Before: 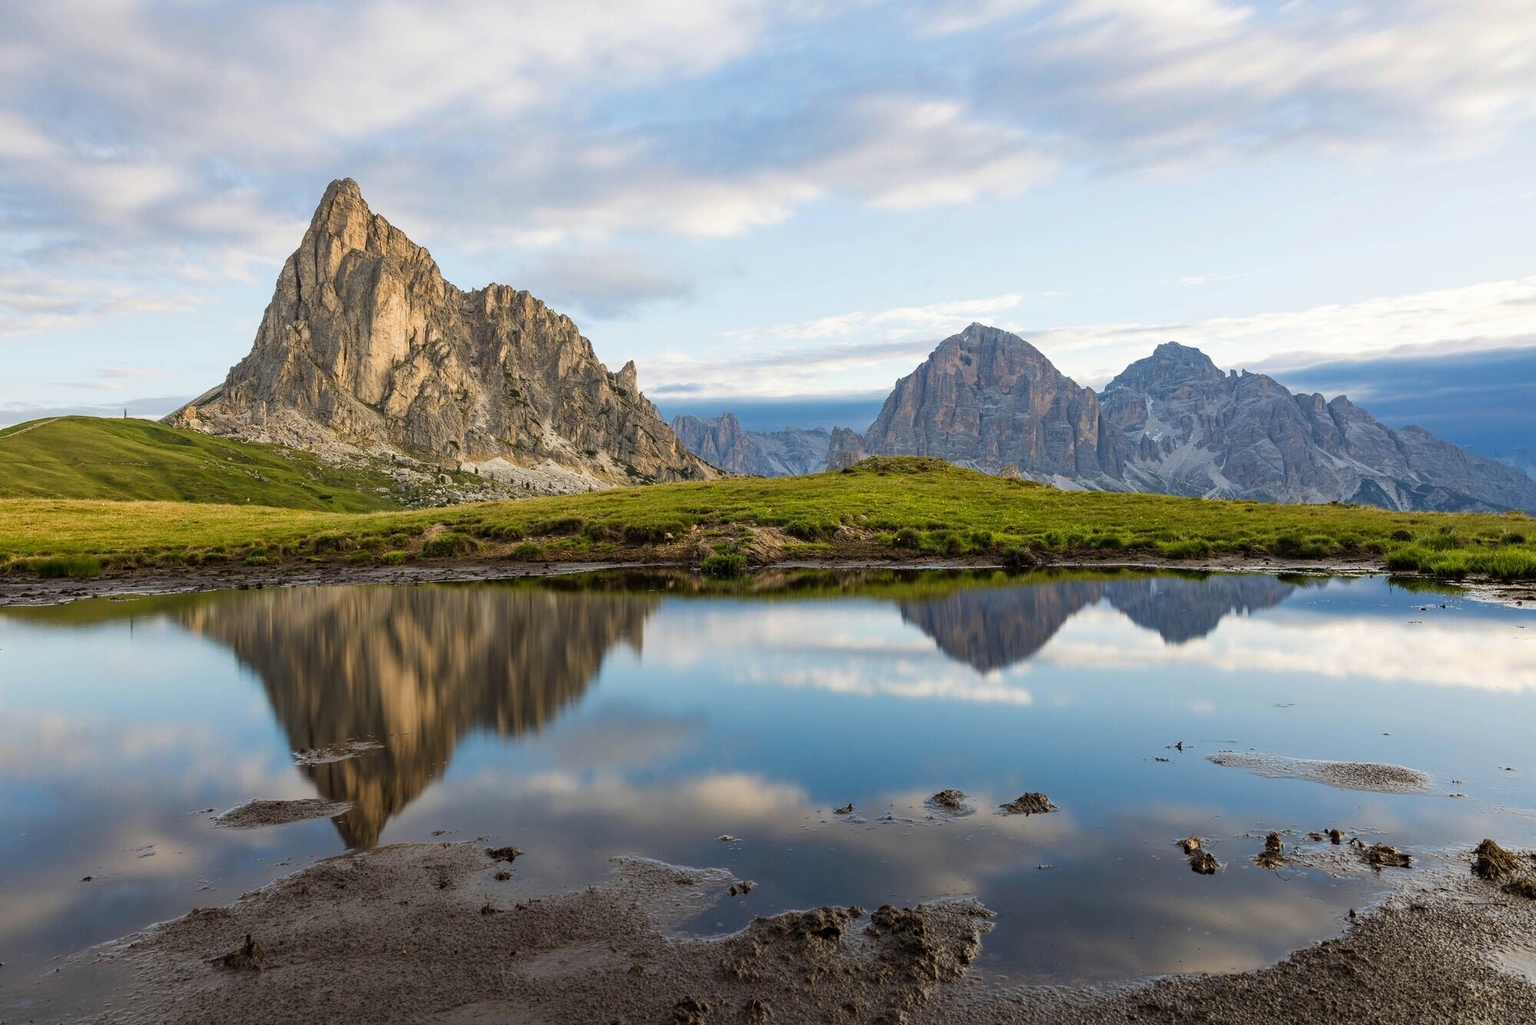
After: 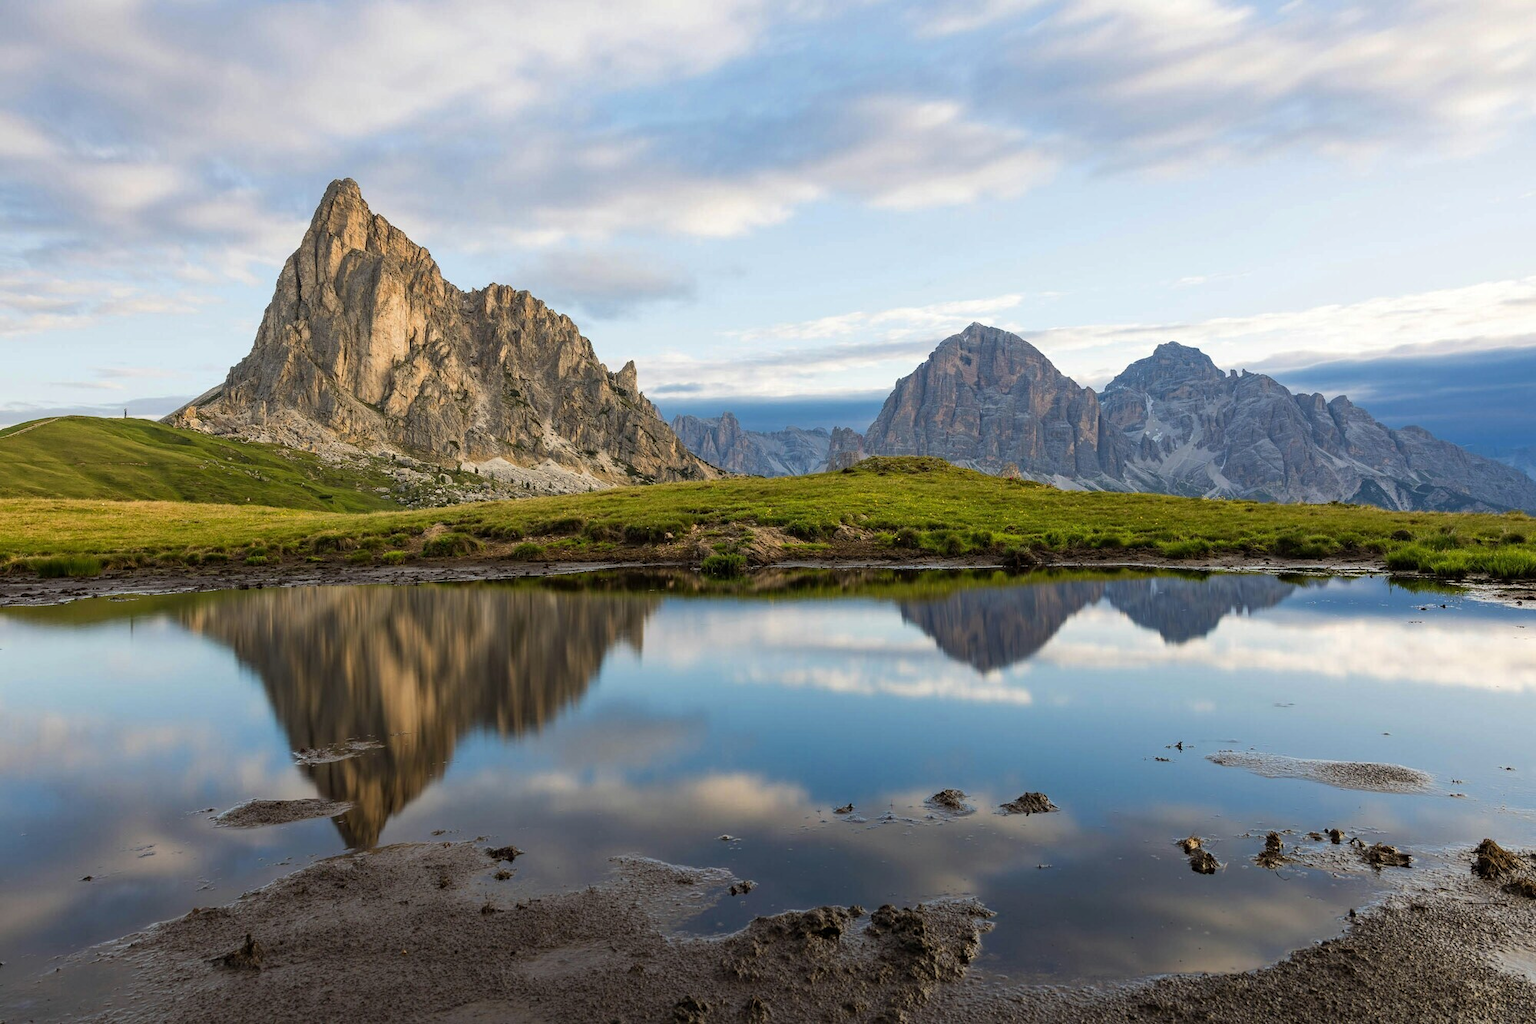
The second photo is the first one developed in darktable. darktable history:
tone equalizer: edges refinement/feathering 500, mask exposure compensation -1.57 EV, preserve details no
base curve: curves: ch0 [(0, 0) (0.303, 0.277) (1, 1)], preserve colors none
